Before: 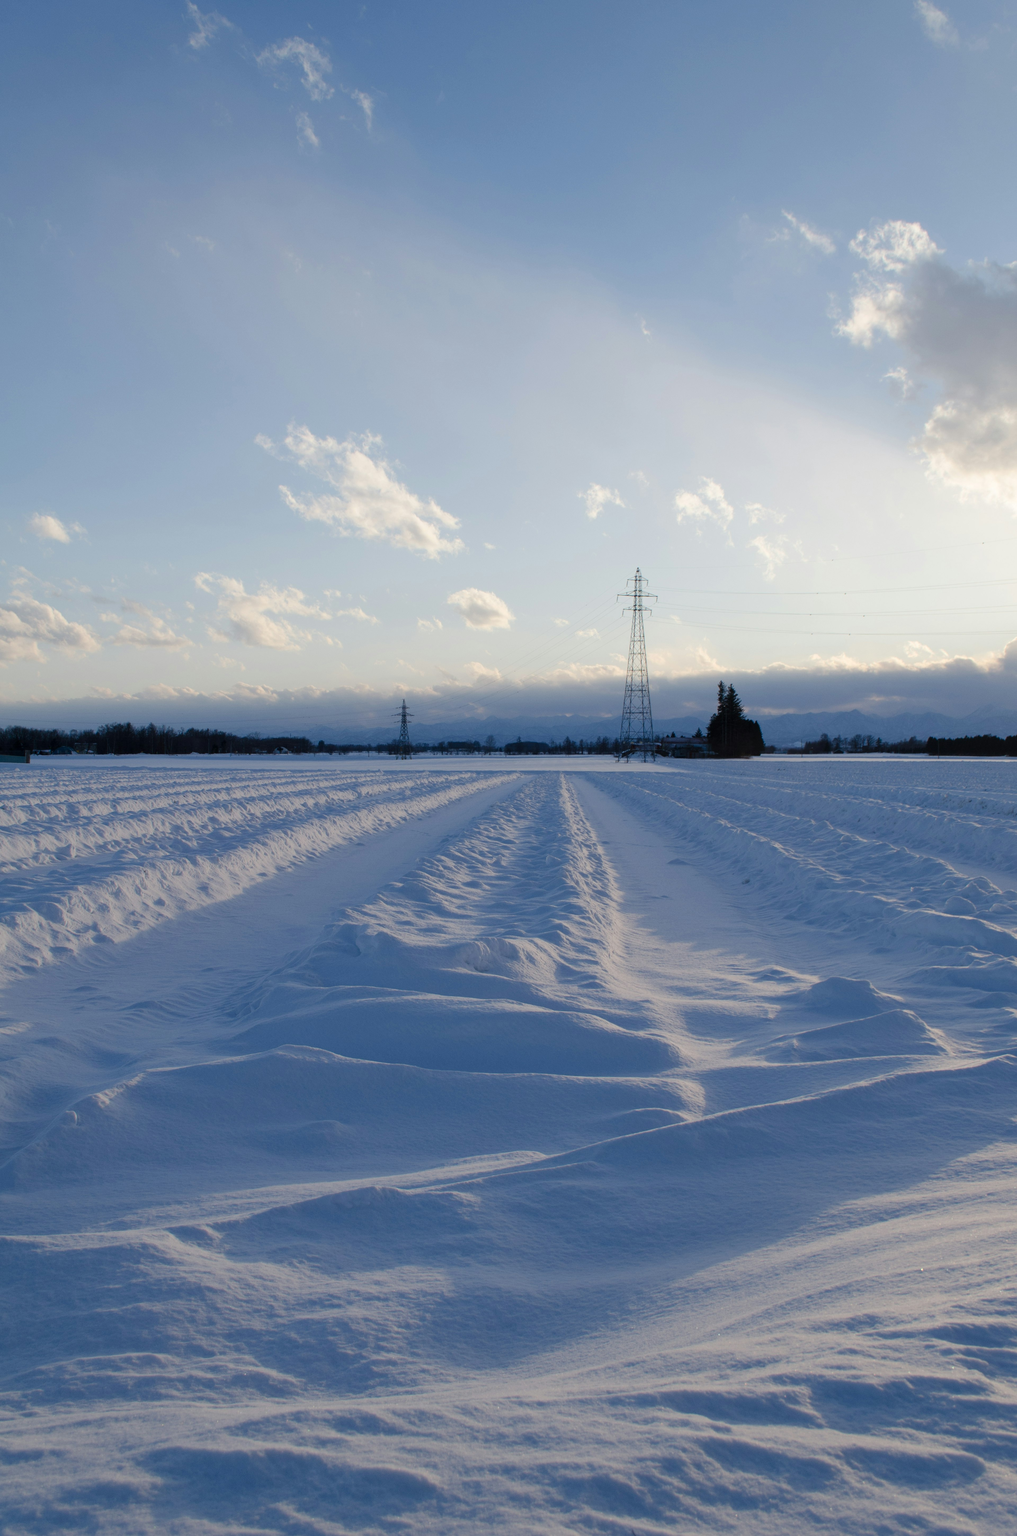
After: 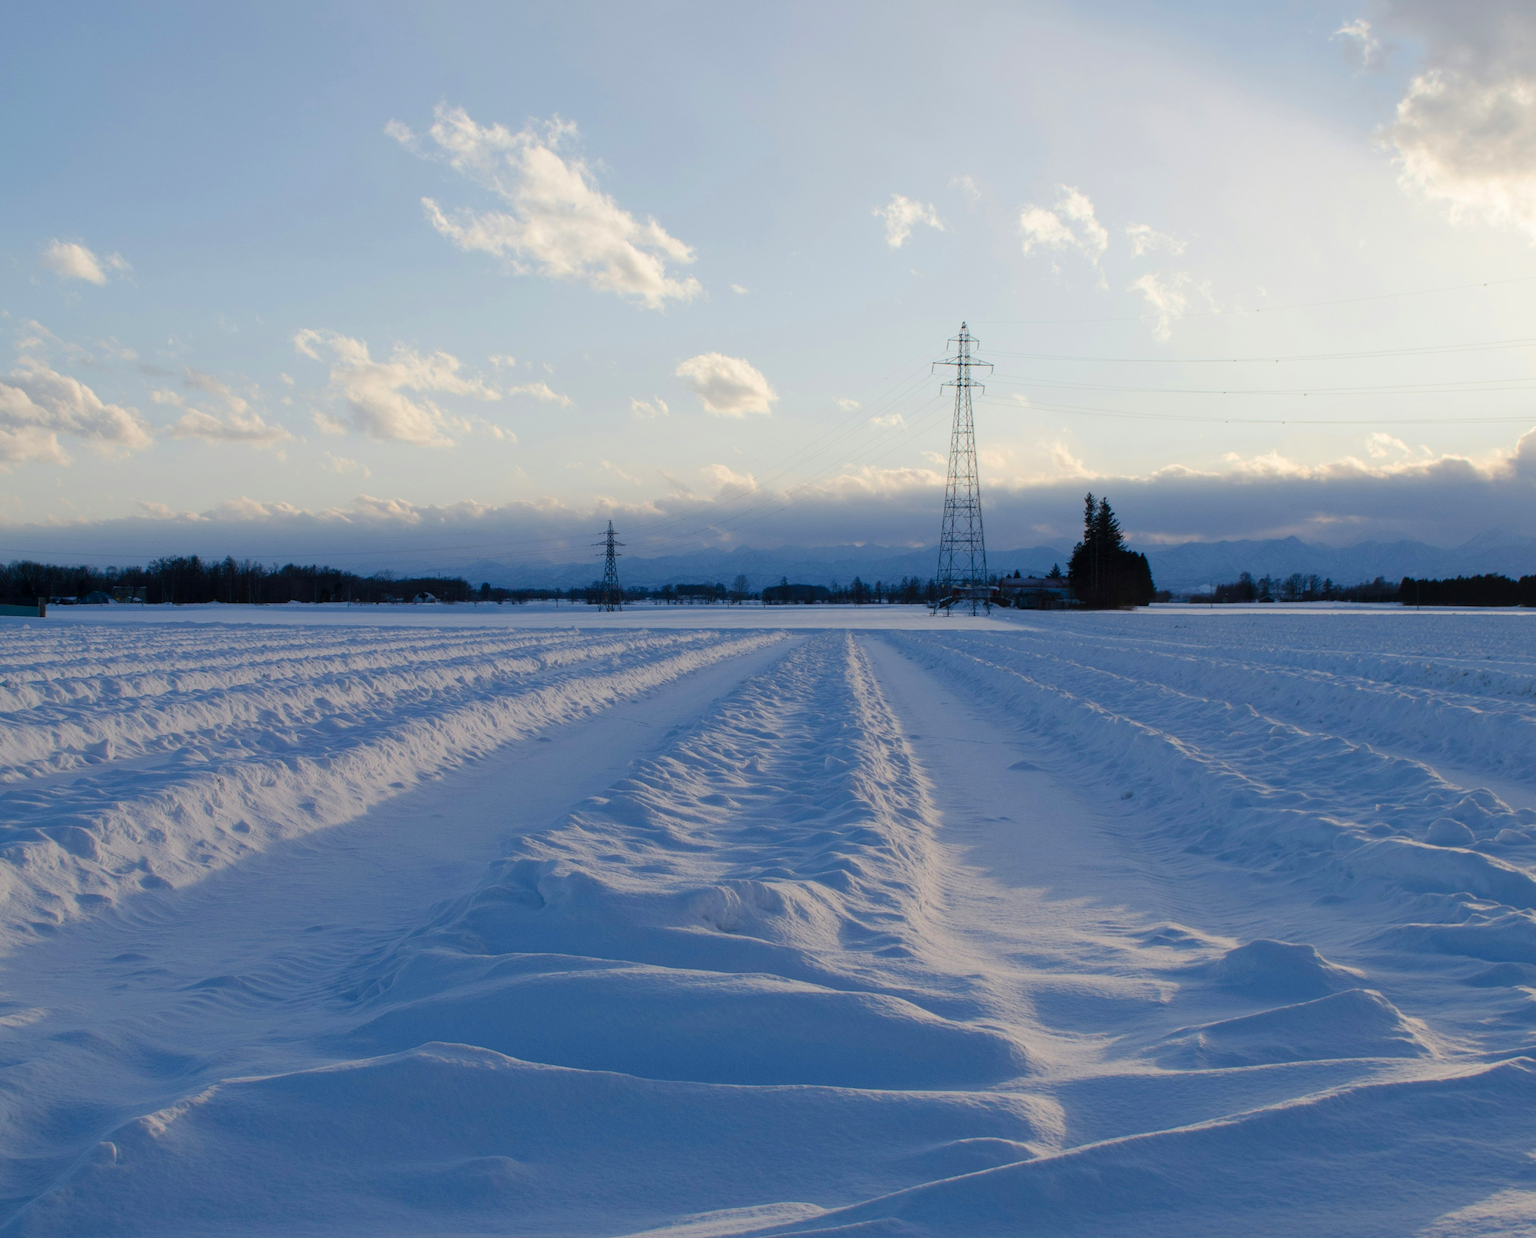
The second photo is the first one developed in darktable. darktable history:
color balance rgb: linear chroma grading › global chroma 14.418%, perceptual saturation grading › global saturation 2.271%
crop and rotate: top 23.1%, bottom 23.516%
